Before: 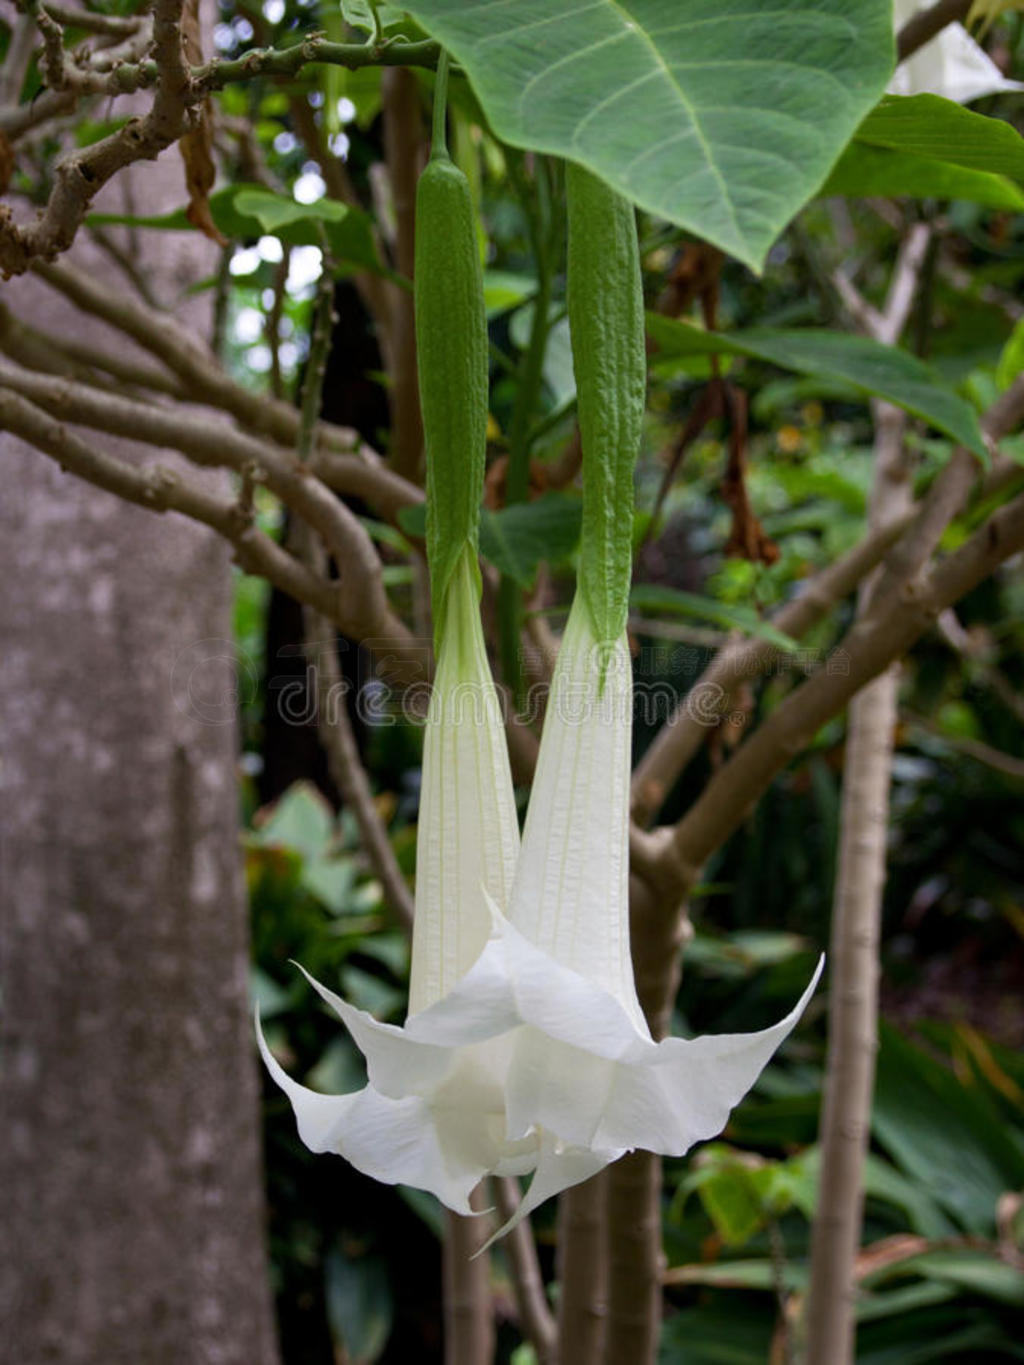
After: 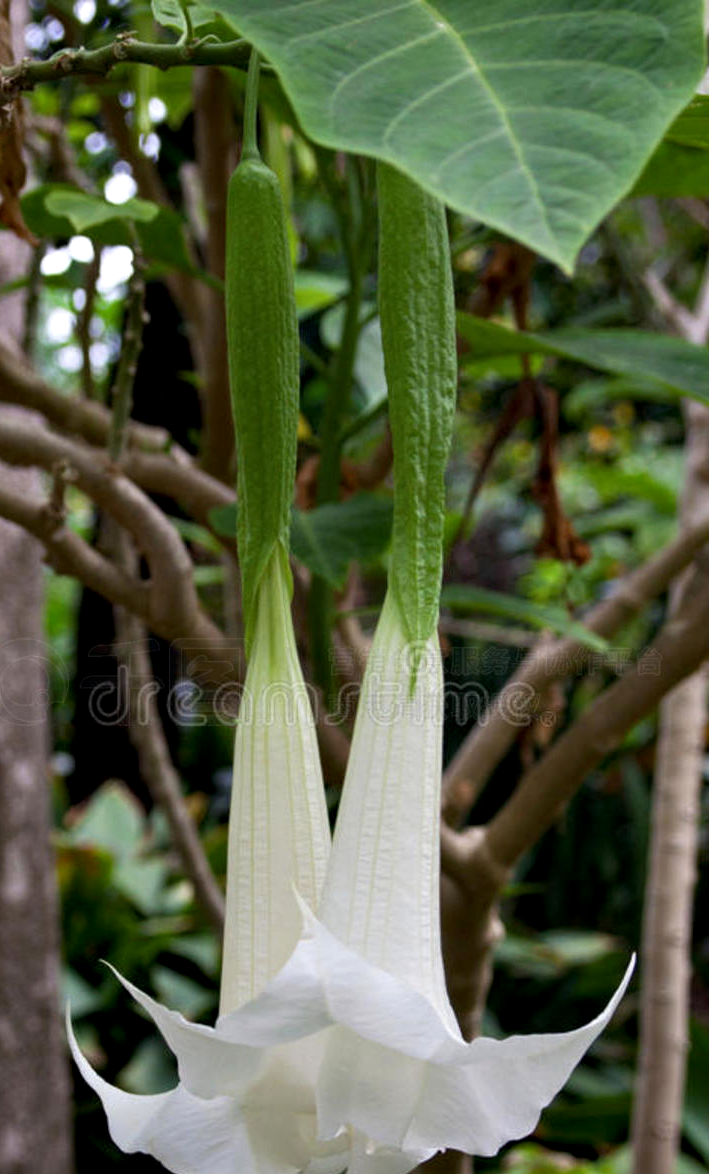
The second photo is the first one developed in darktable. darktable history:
contrast equalizer: octaves 7, y [[0.6 ×6], [0.55 ×6], [0 ×6], [0 ×6], [0 ×6]], mix 0.3
crop: left 18.479%, right 12.2%, bottom 13.971%
